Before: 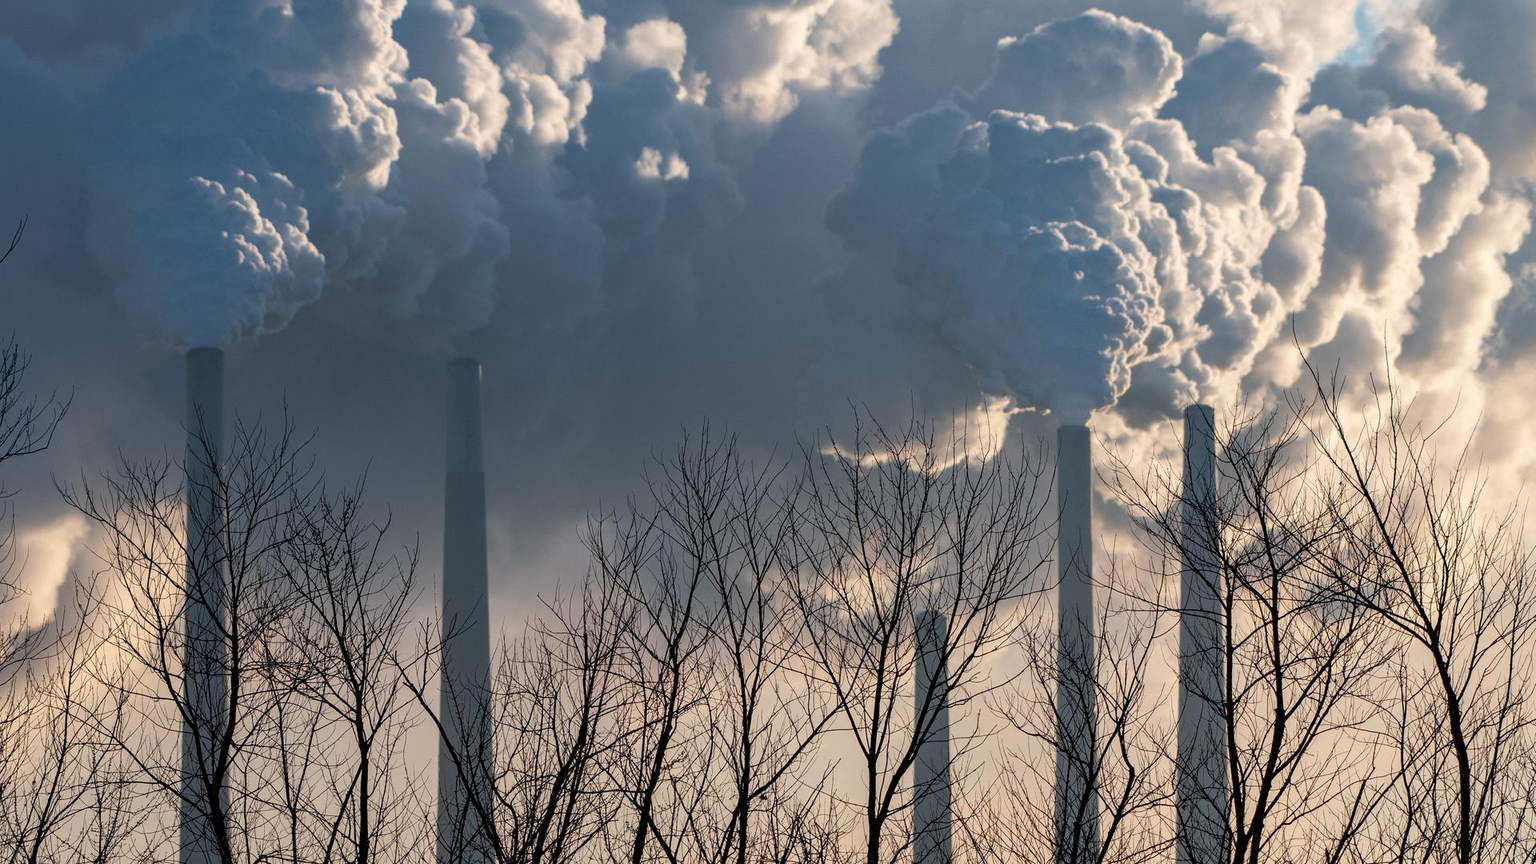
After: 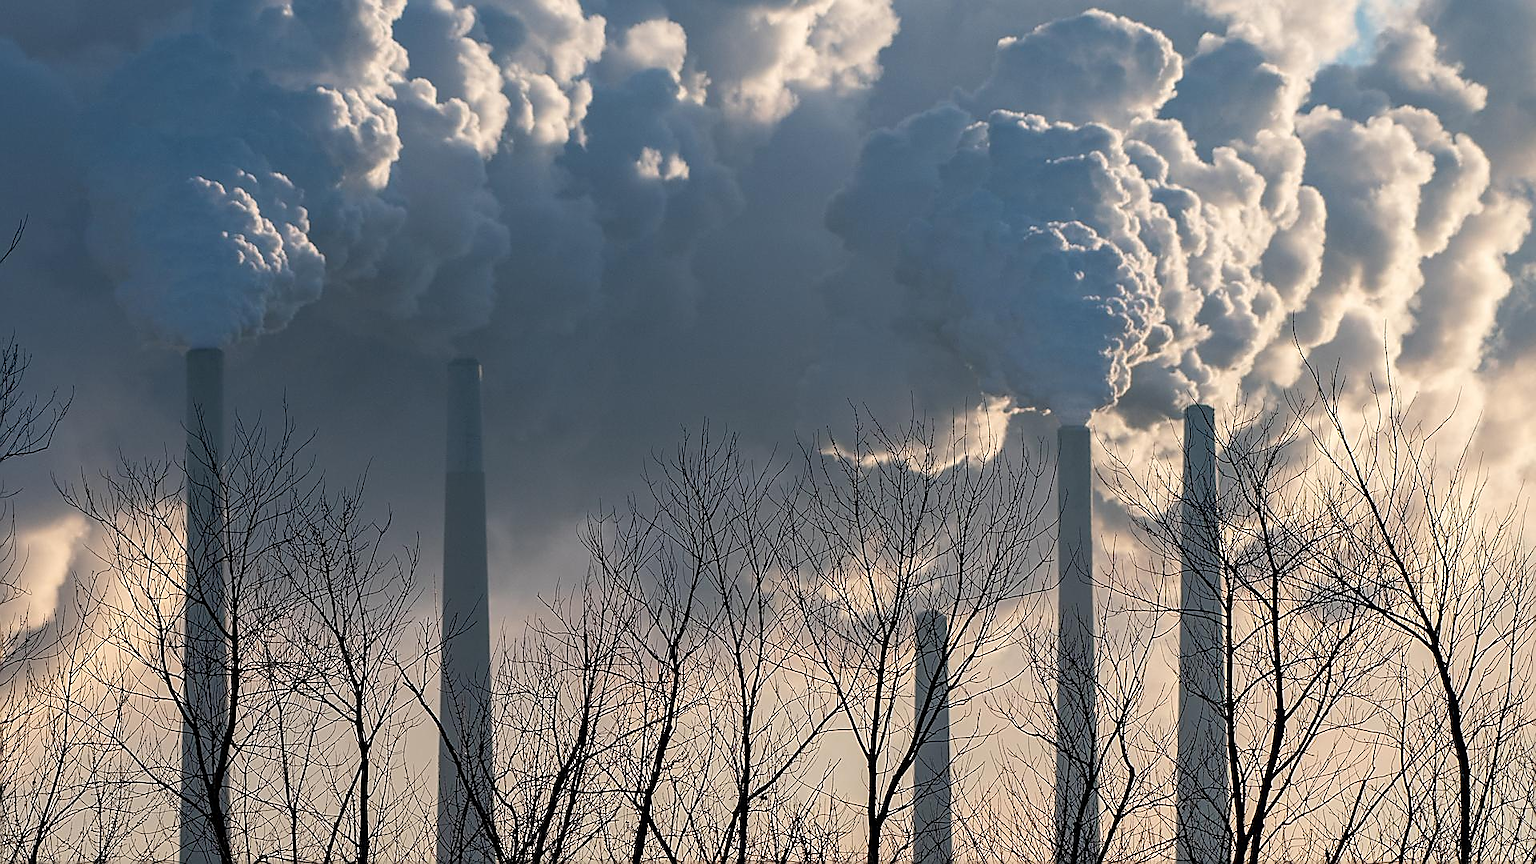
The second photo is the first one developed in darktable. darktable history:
sharpen: radius 1.427, amount 1.25, threshold 0.826
